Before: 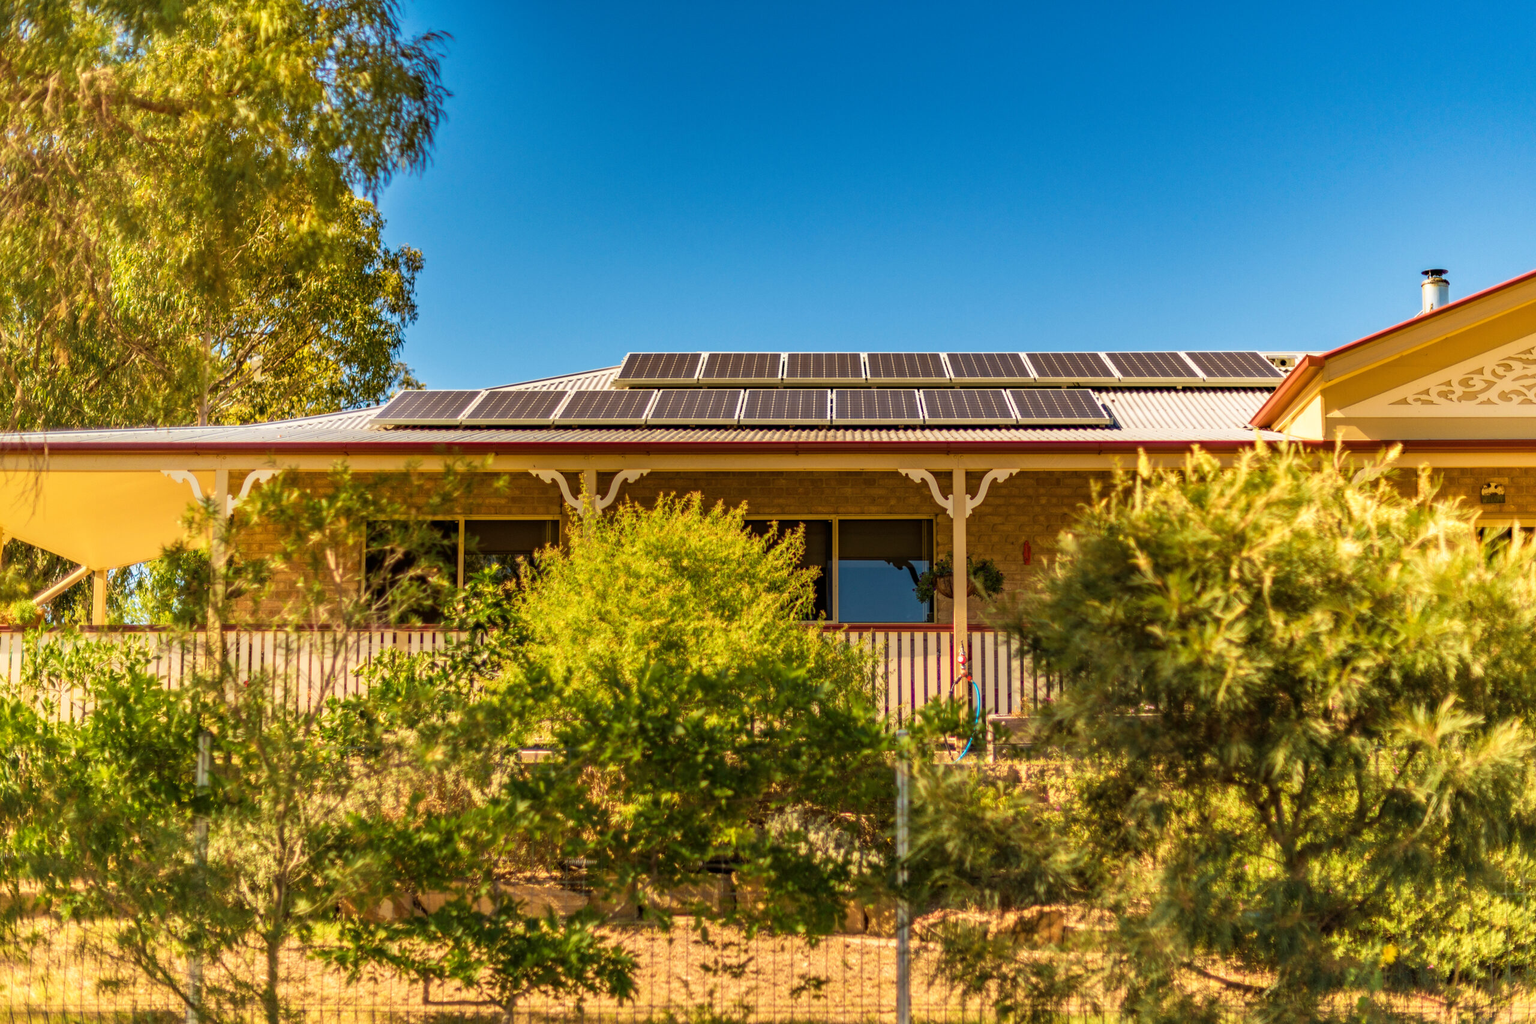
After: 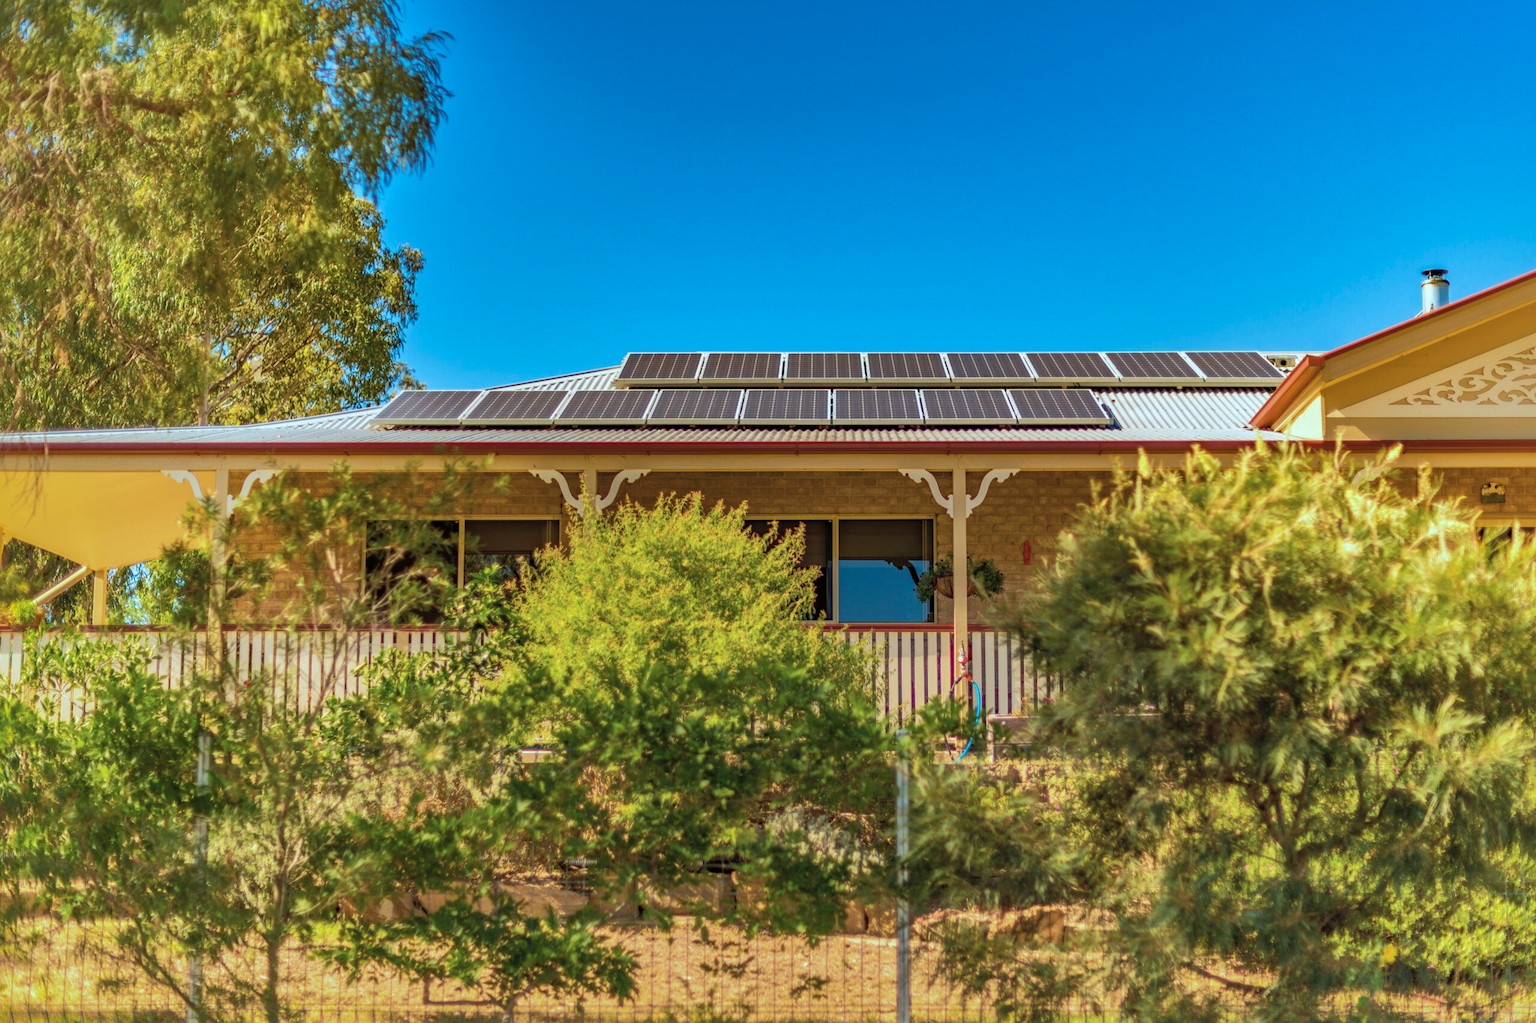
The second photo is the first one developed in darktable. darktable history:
shadows and highlights: shadows 60, highlights -60
color correction: highlights a* -10.69, highlights b* -19.19
